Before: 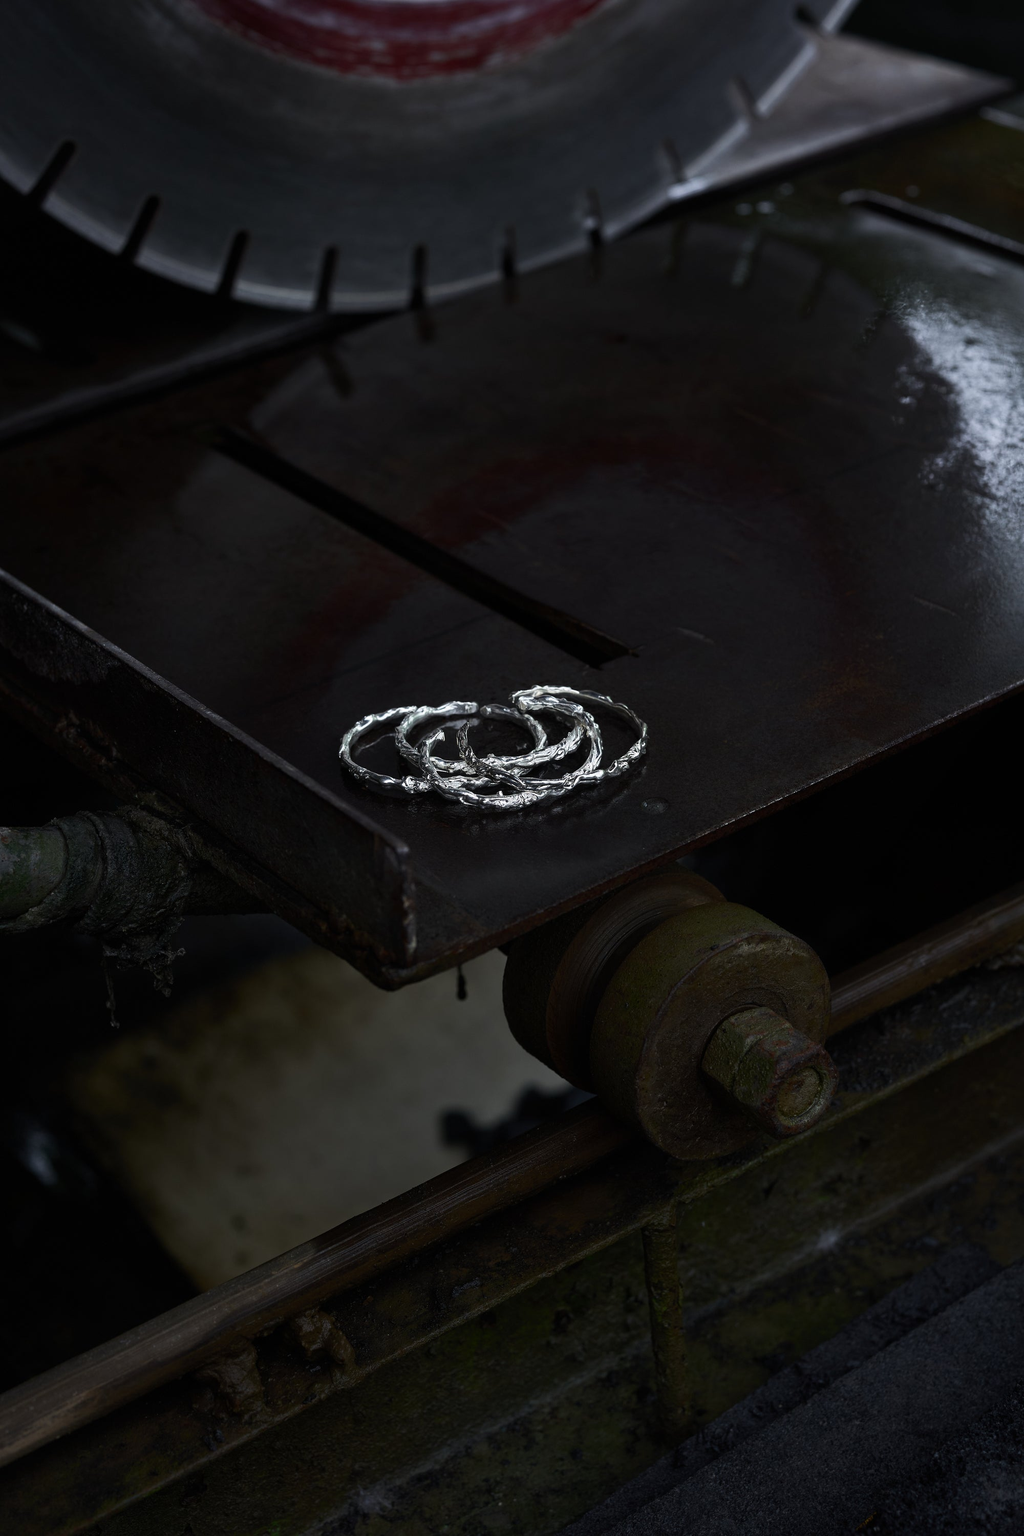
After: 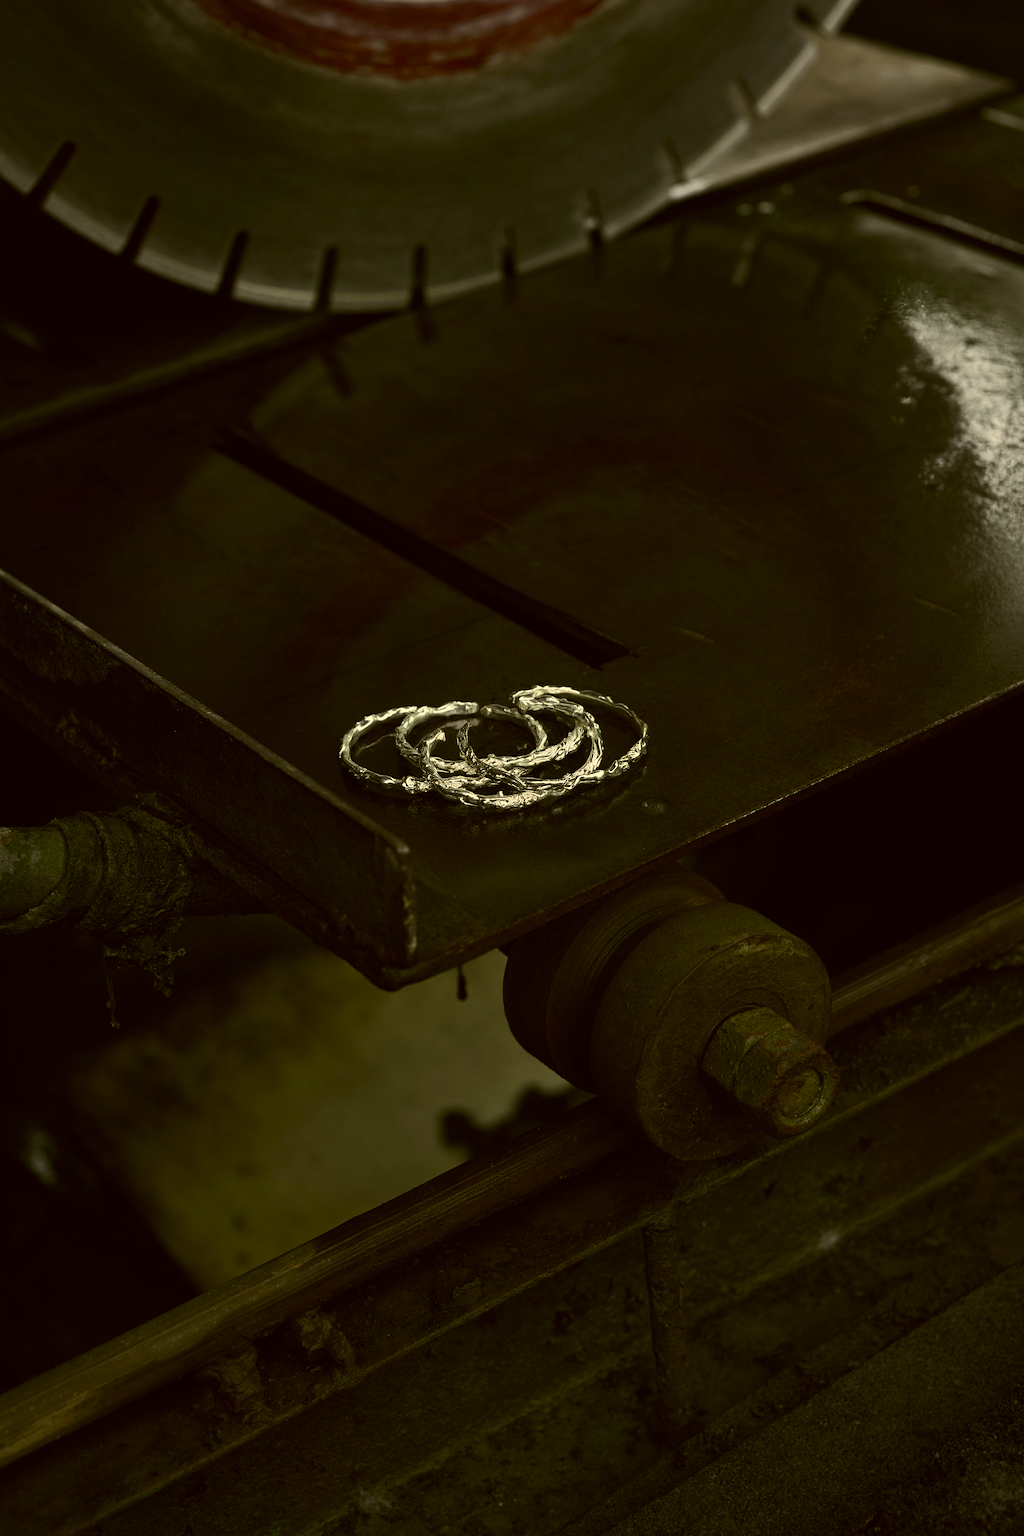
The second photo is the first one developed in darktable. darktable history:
color correction: highlights a* 0.162, highlights b* 29.53, shadows a* -0.162, shadows b* 21.09
exposure: exposure 0.131 EV, compensate highlight preservation false
